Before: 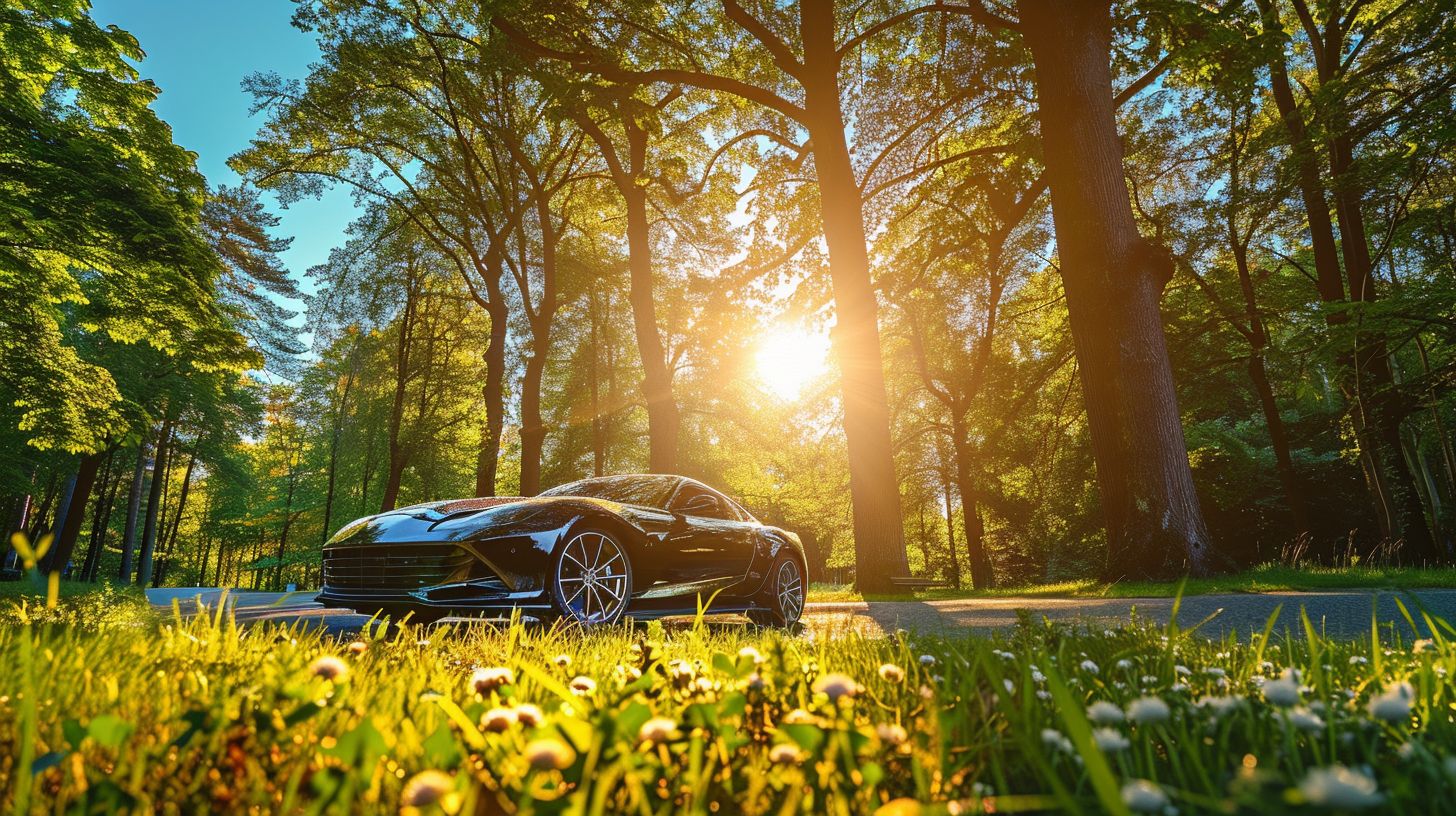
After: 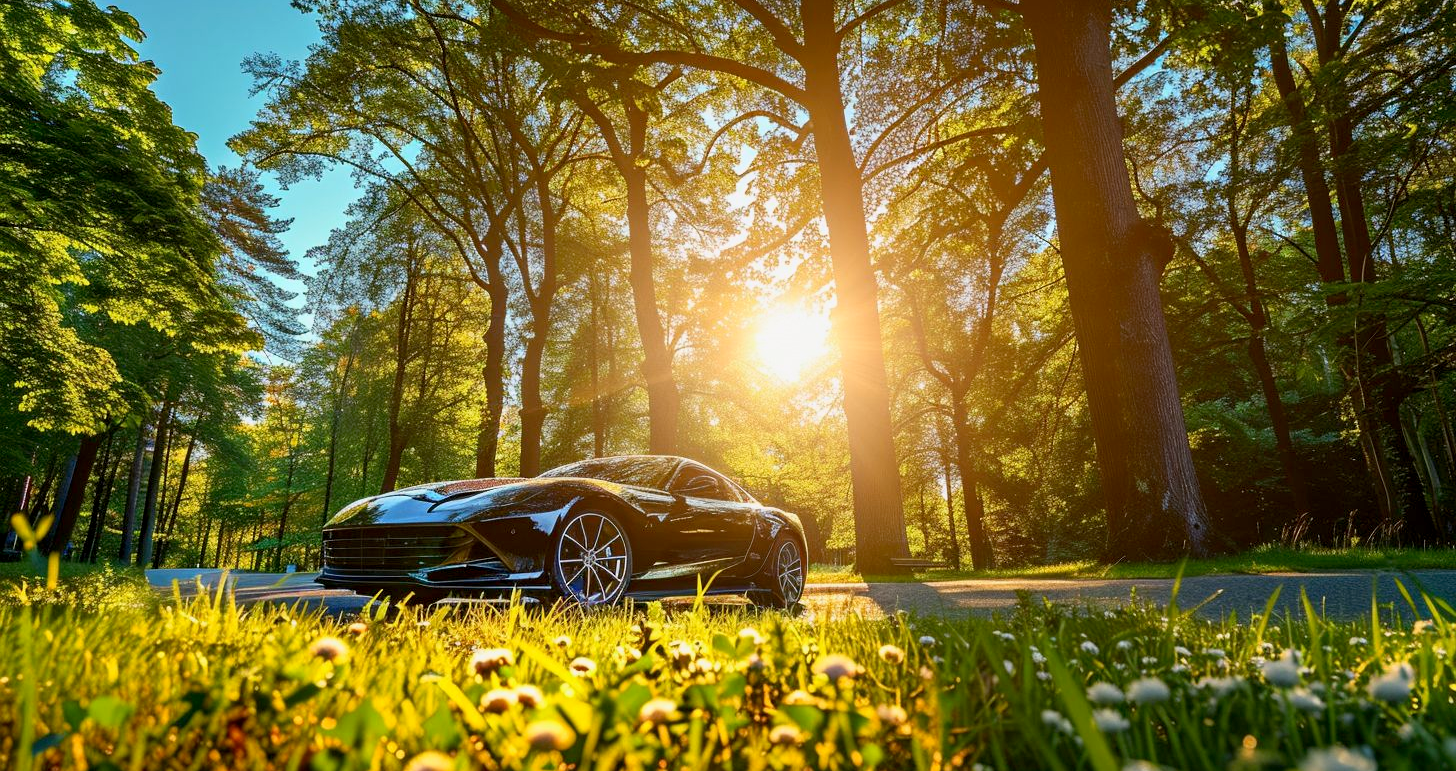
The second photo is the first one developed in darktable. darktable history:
base curve: curves: ch0 [(0, 0) (0.666, 0.806) (1, 1)]
exposure: black level correction 0.006, exposure -0.225 EV, compensate highlight preservation false
crop and rotate: top 2.361%, bottom 3.118%
